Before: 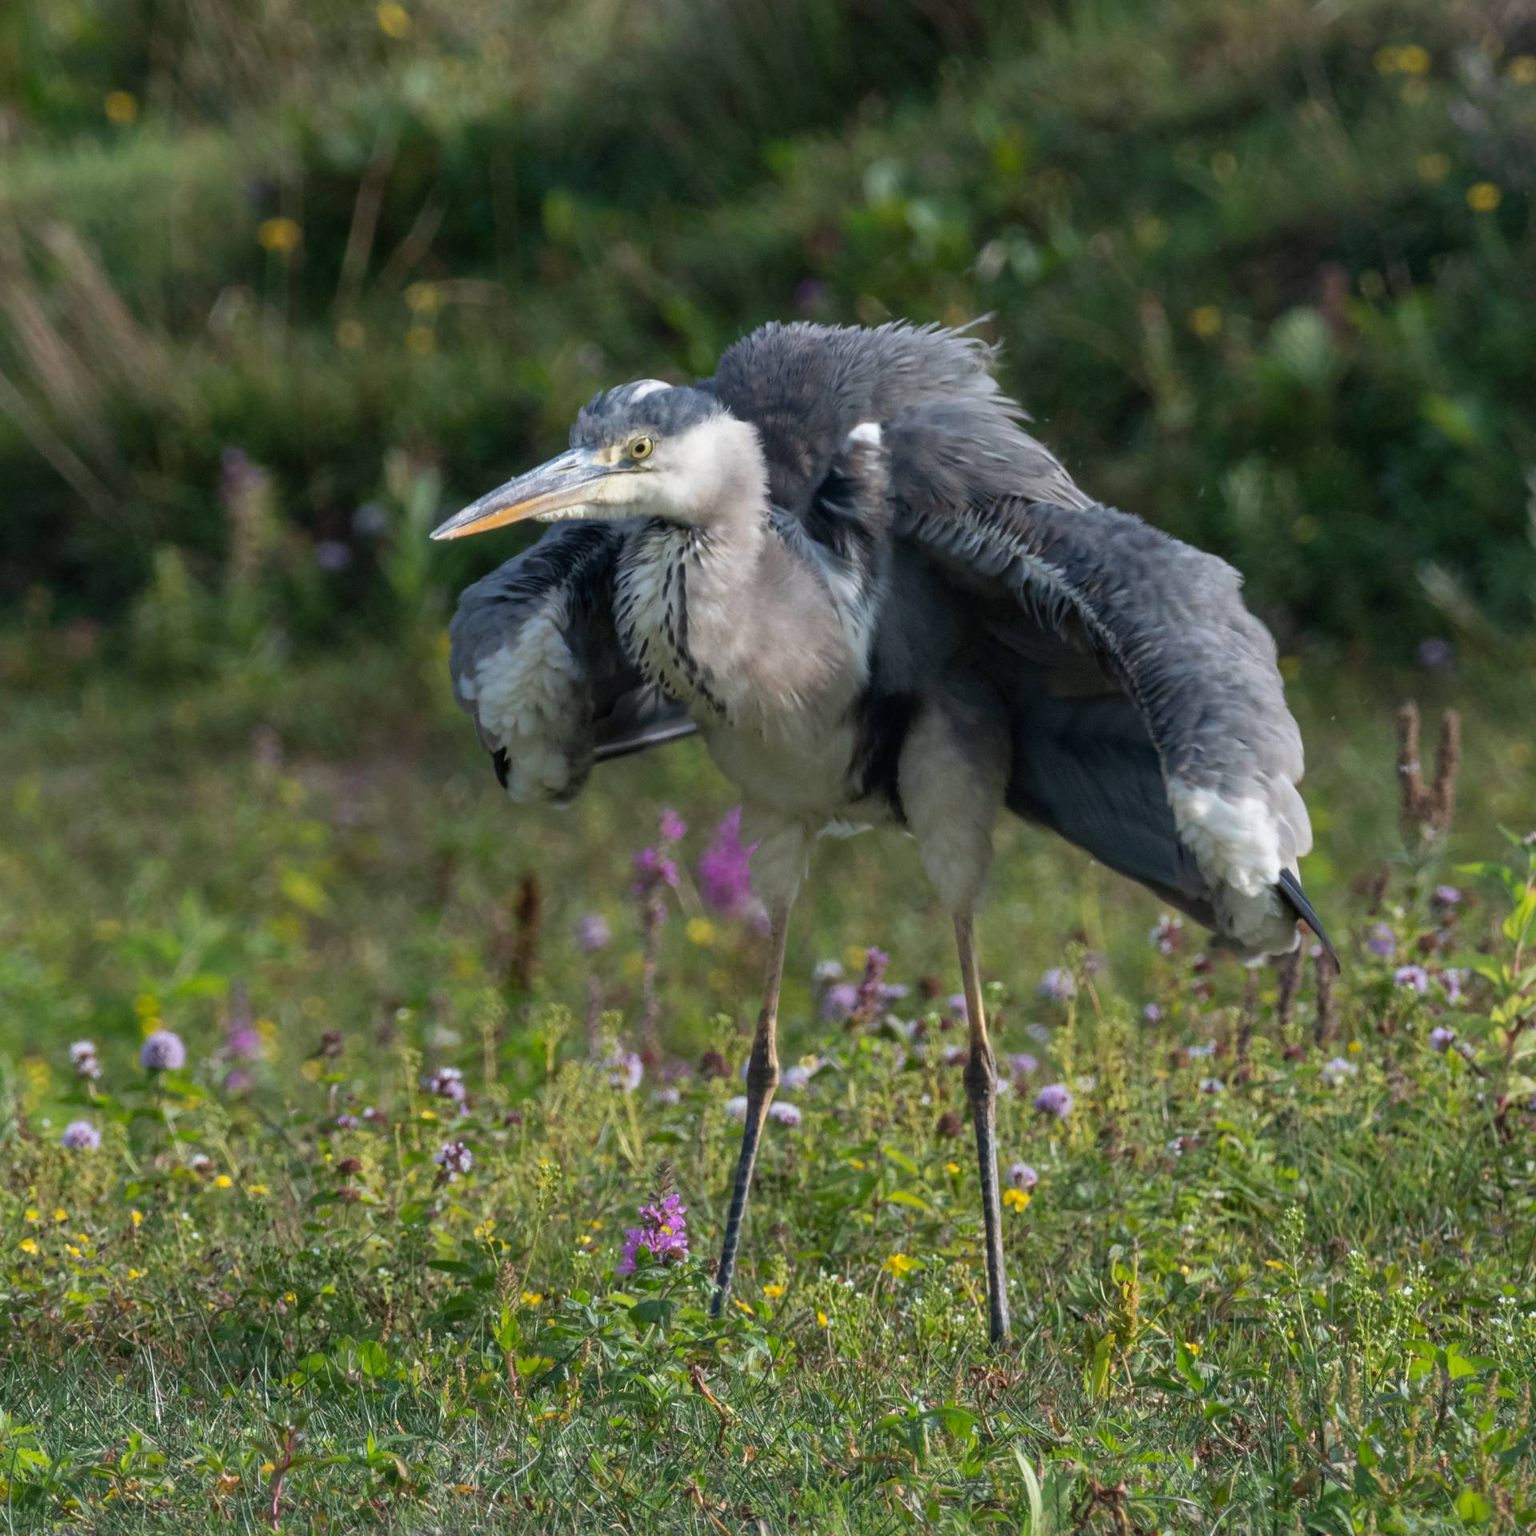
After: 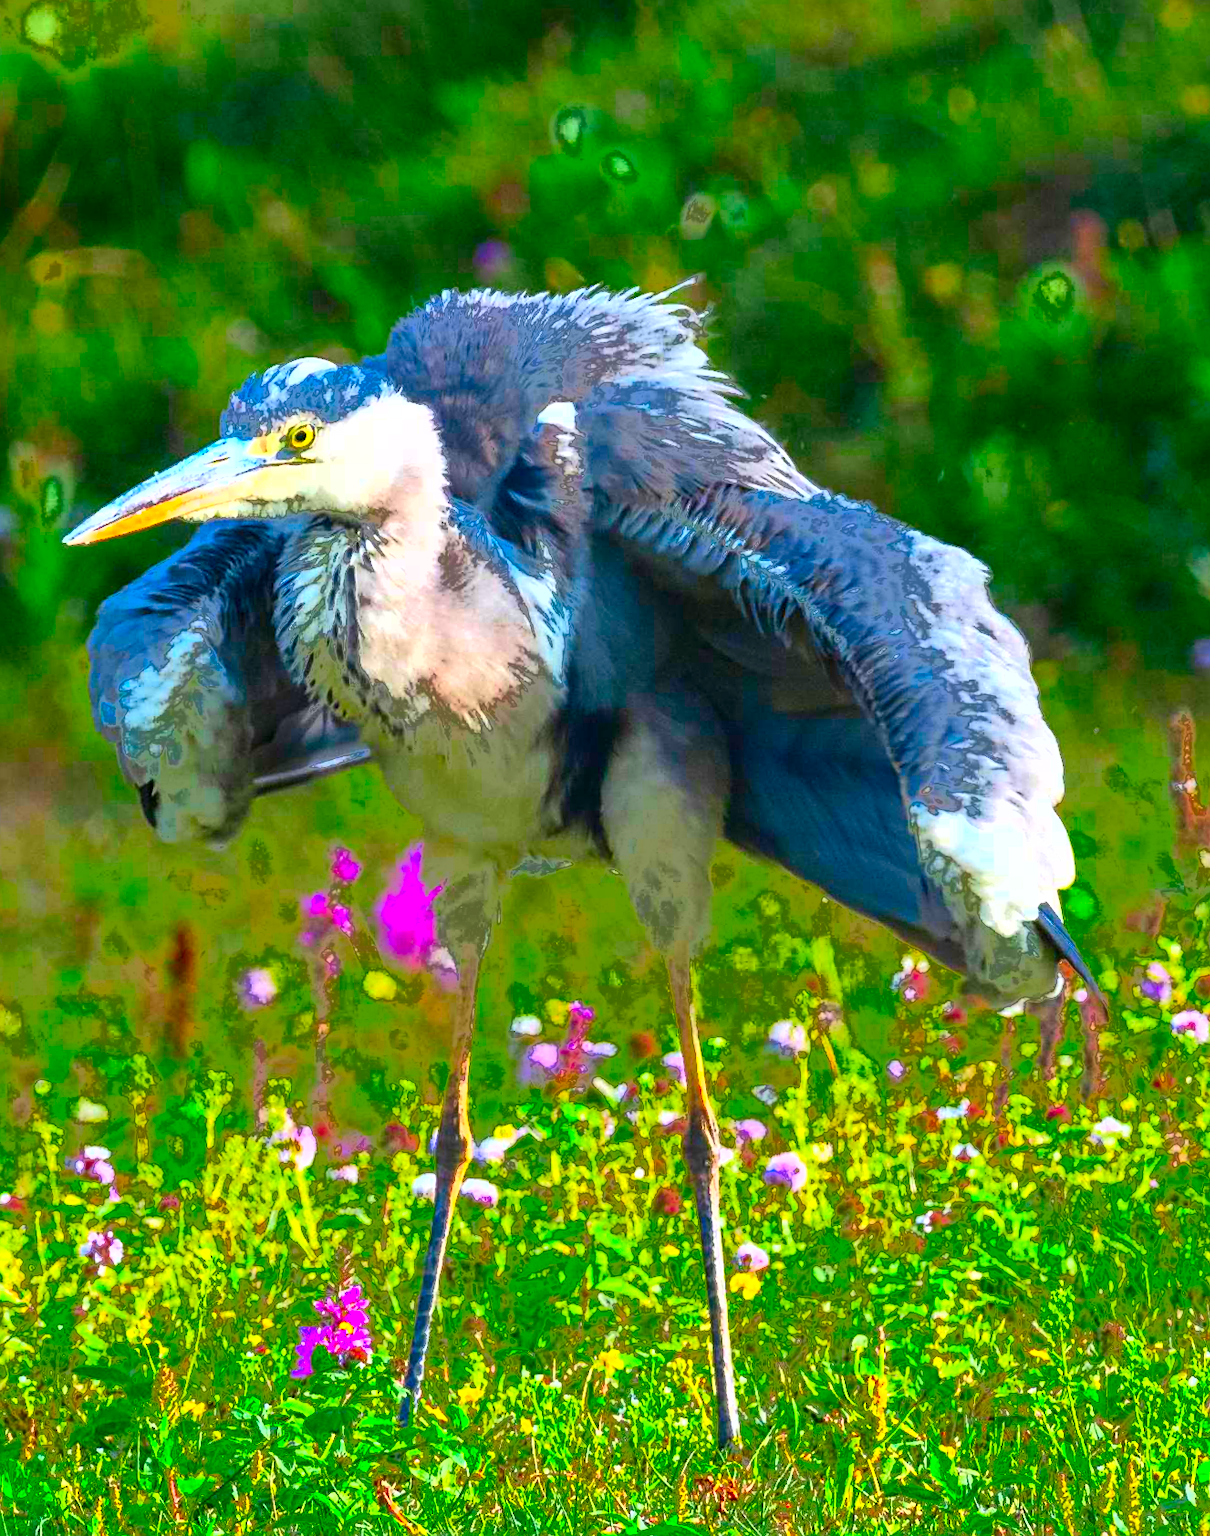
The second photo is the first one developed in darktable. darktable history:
sharpen: on, module defaults
crop and rotate: left 24.034%, top 2.838%, right 6.406%, bottom 6.299%
fill light: exposure -0.73 EV, center 0.69, width 2.2
rotate and perspective: rotation -1°, crop left 0.011, crop right 0.989, crop top 0.025, crop bottom 0.975
exposure: black level correction 0, exposure 1.2 EV, compensate exposure bias true, compensate highlight preservation false
color correction: saturation 3
